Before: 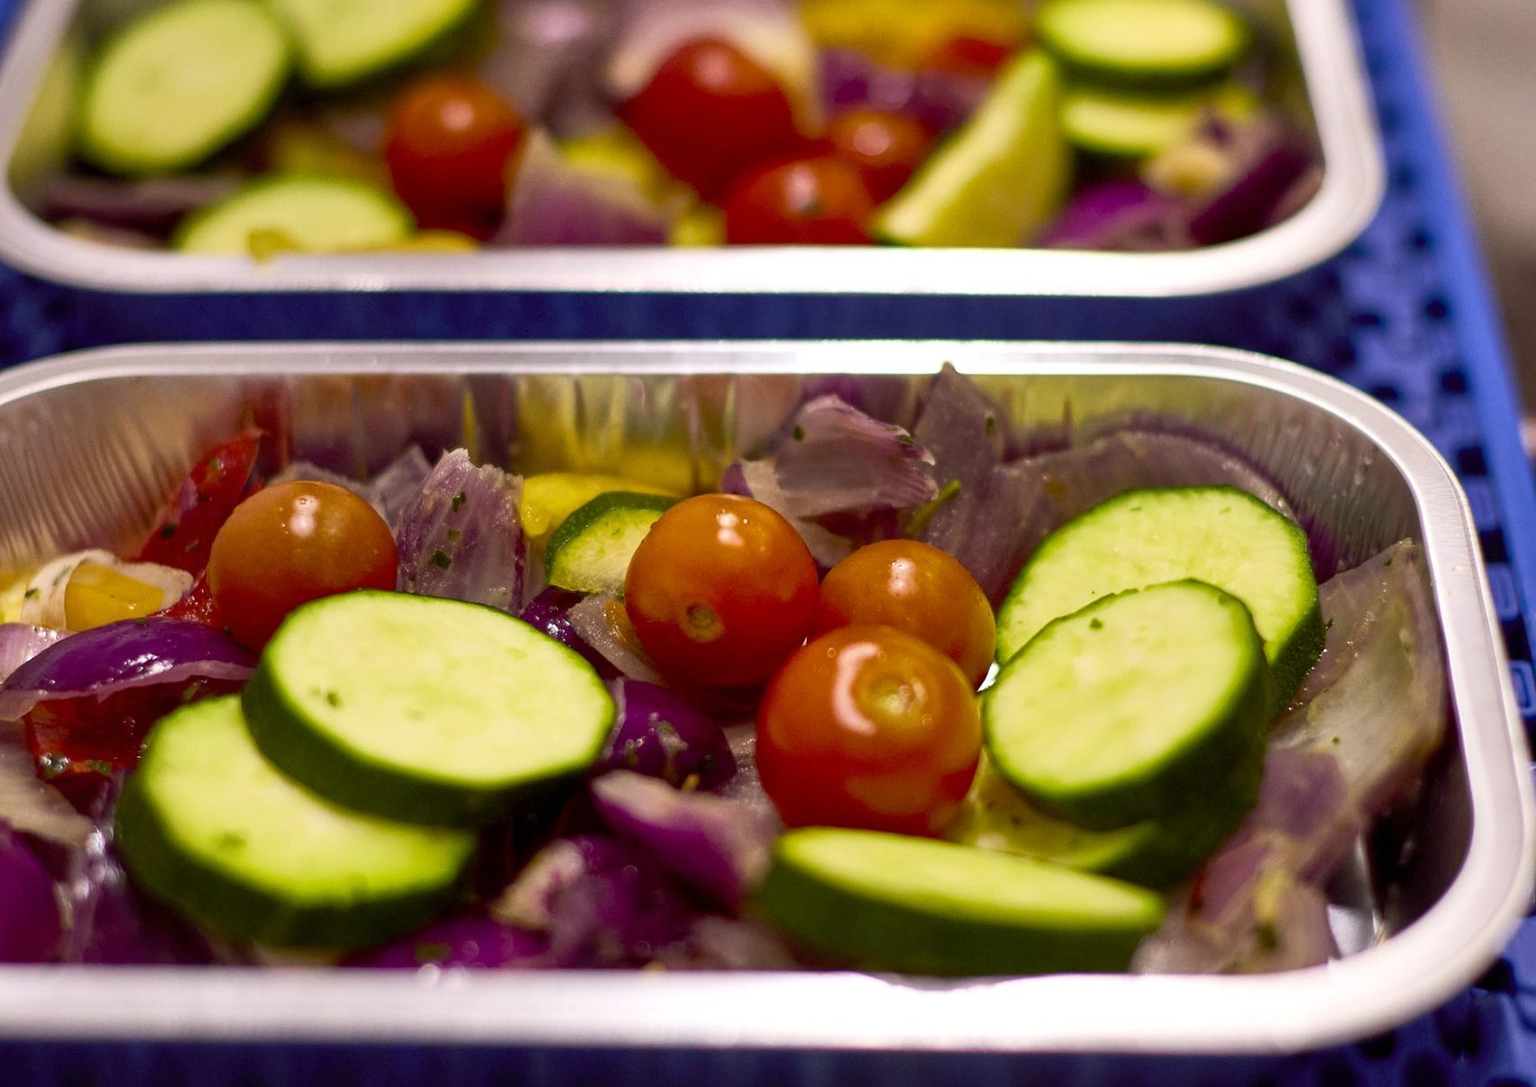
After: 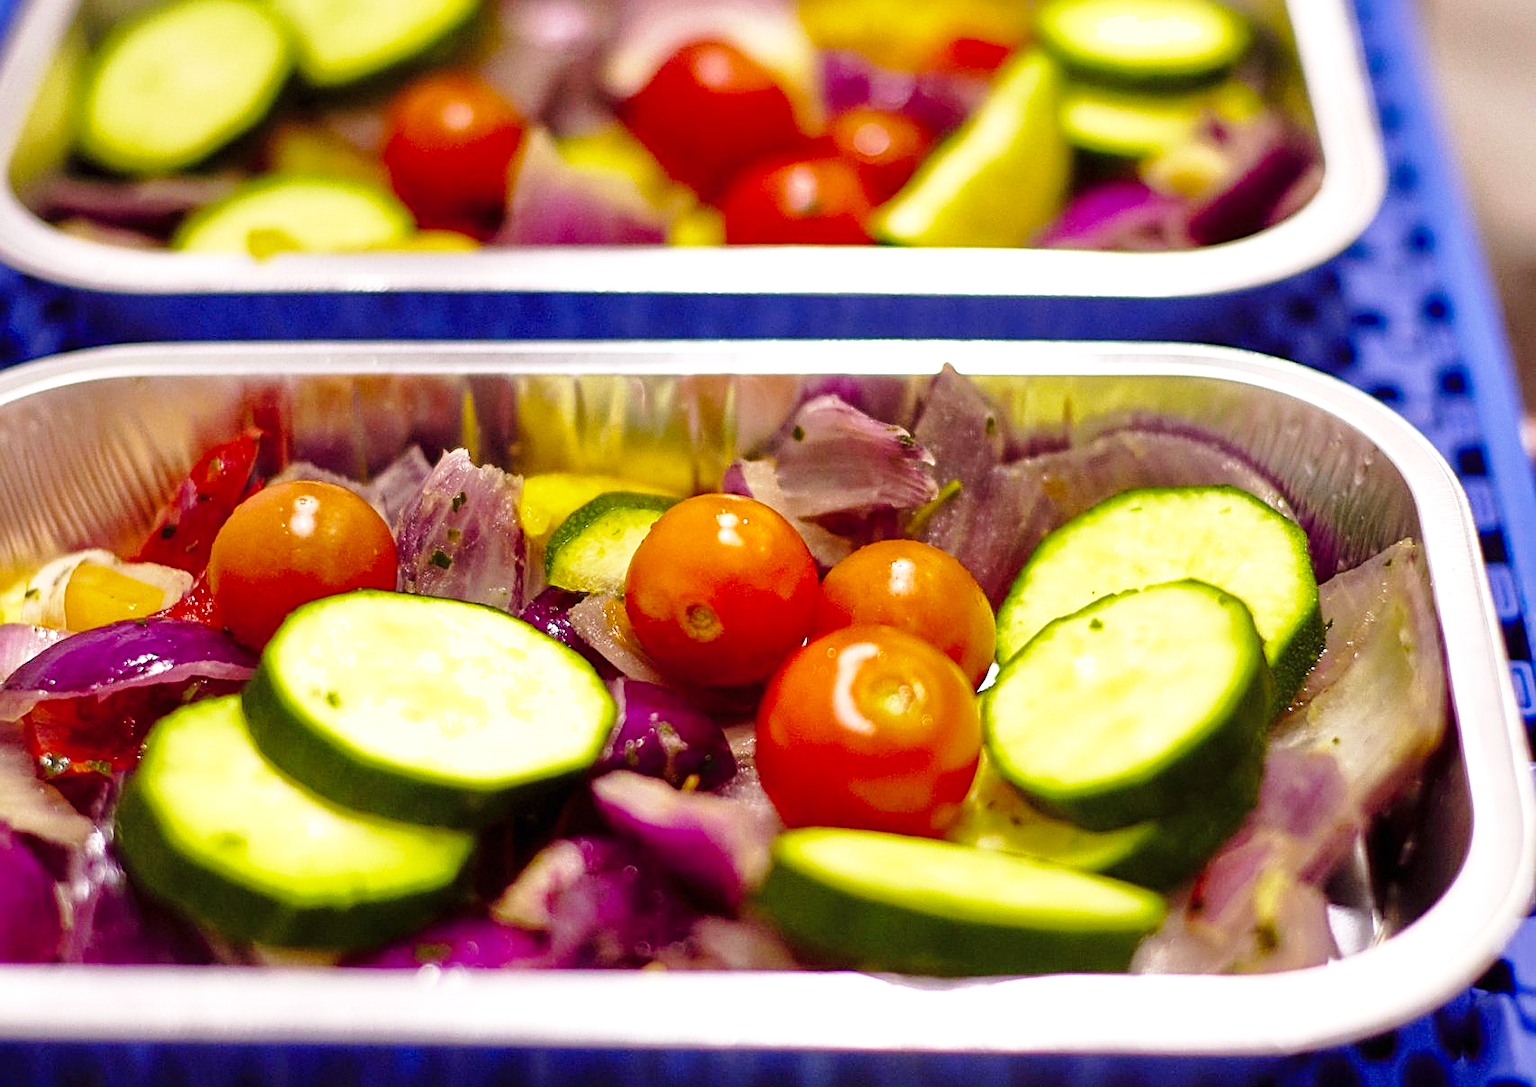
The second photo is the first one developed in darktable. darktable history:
sharpen: on, module defaults
base curve: curves: ch0 [(0, 0) (0.028, 0.03) (0.121, 0.232) (0.46, 0.748) (0.859, 0.968) (1, 1)], preserve colors none
shadows and highlights: on, module defaults
tone equalizer: -8 EV -0.418 EV, -7 EV -0.391 EV, -6 EV -0.315 EV, -5 EV -0.256 EV, -3 EV 0.242 EV, -2 EV 0.357 EV, -1 EV 0.373 EV, +0 EV 0.42 EV
